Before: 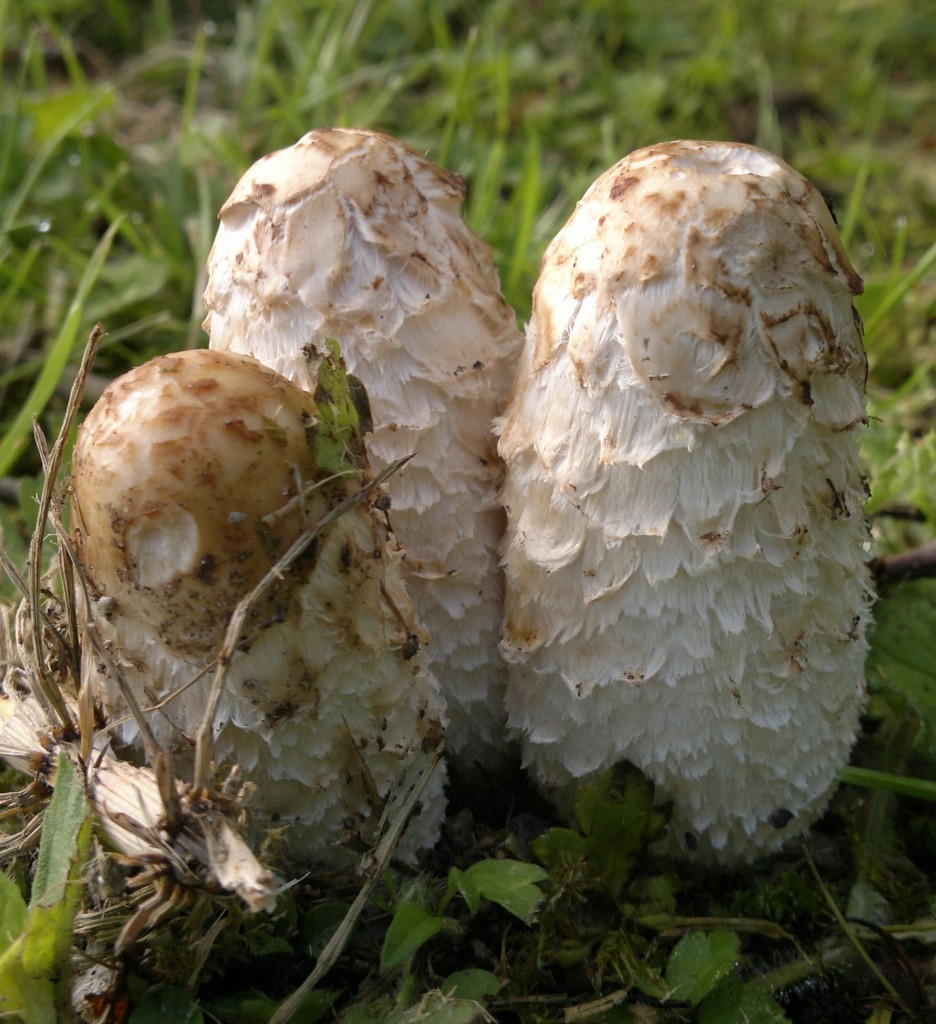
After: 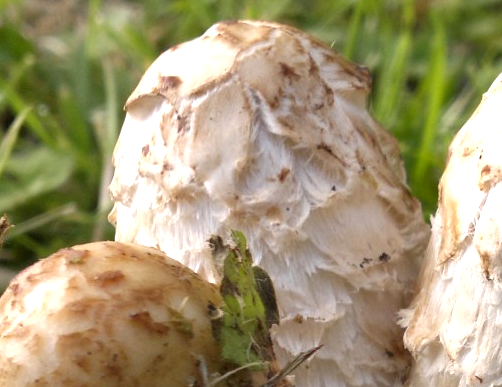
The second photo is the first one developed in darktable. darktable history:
exposure: black level correction 0, exposure 0.5 EV, compensate exposure bias true, compensate highlight preservation false
shadows and highlights: white point adjustment 0.05, highlights color adjustment 55.9%, soften with gaussian
crop: left 10.121%, top 10.631%, right 36.218%, bottom 51.526%
